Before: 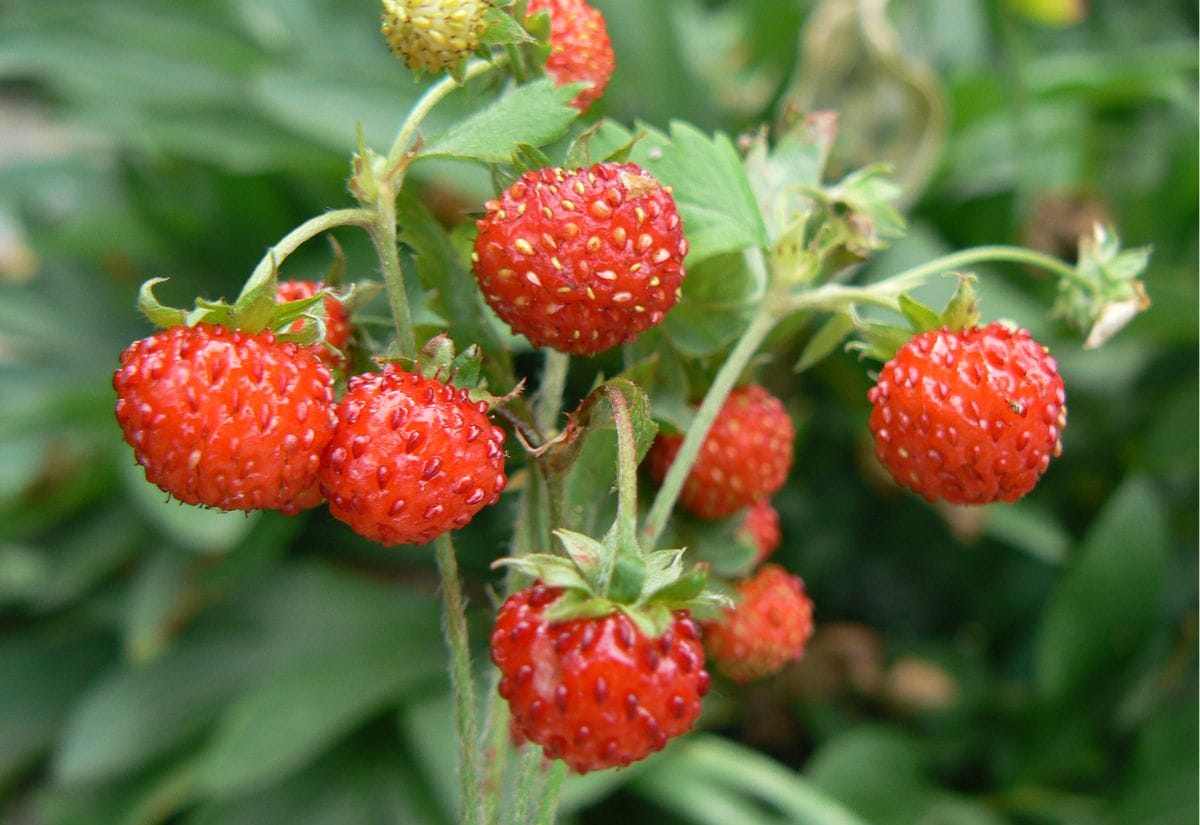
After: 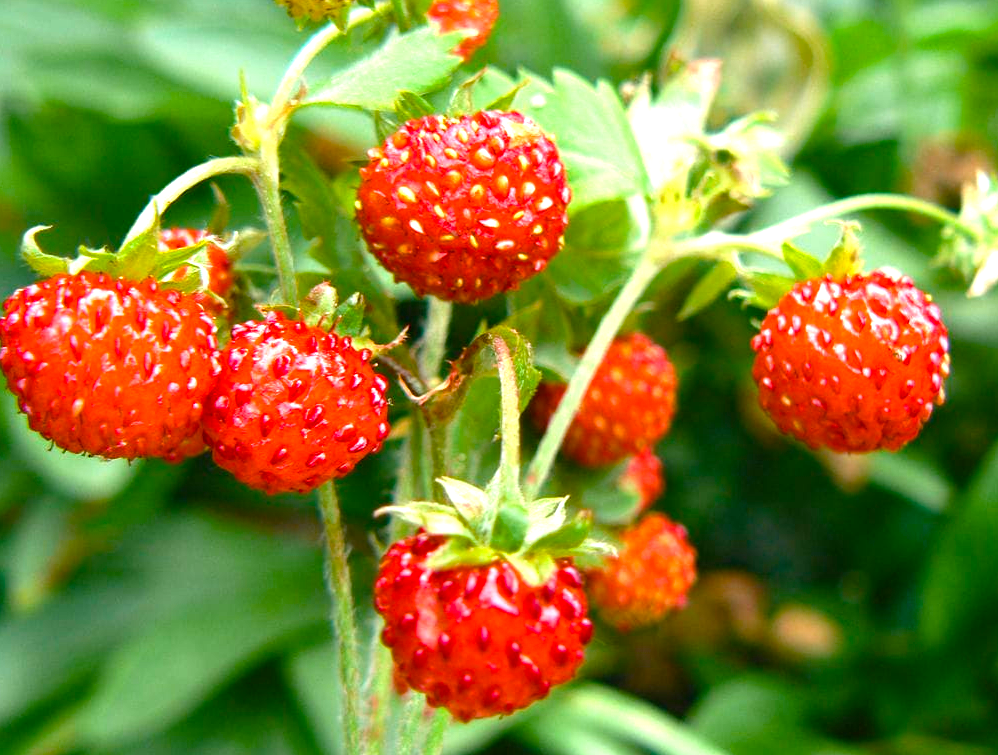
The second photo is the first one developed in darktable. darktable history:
crop: left 9.818%, top 6.334%, right 6.971%, bottom 2.116%
exposure: exposure 0.021 EV, compensate highlight preservation false
color balance rgb: linear chroma grading › global chroma 0.991%, perceptual saturation grading › global saturation 20%, perceptual saturation grading › highlights -14.07%, perceptual saturation grading › shadows 49.635%, perceptual brilliance grading › global brilliance 30.343%, global vibrance 11.1%
